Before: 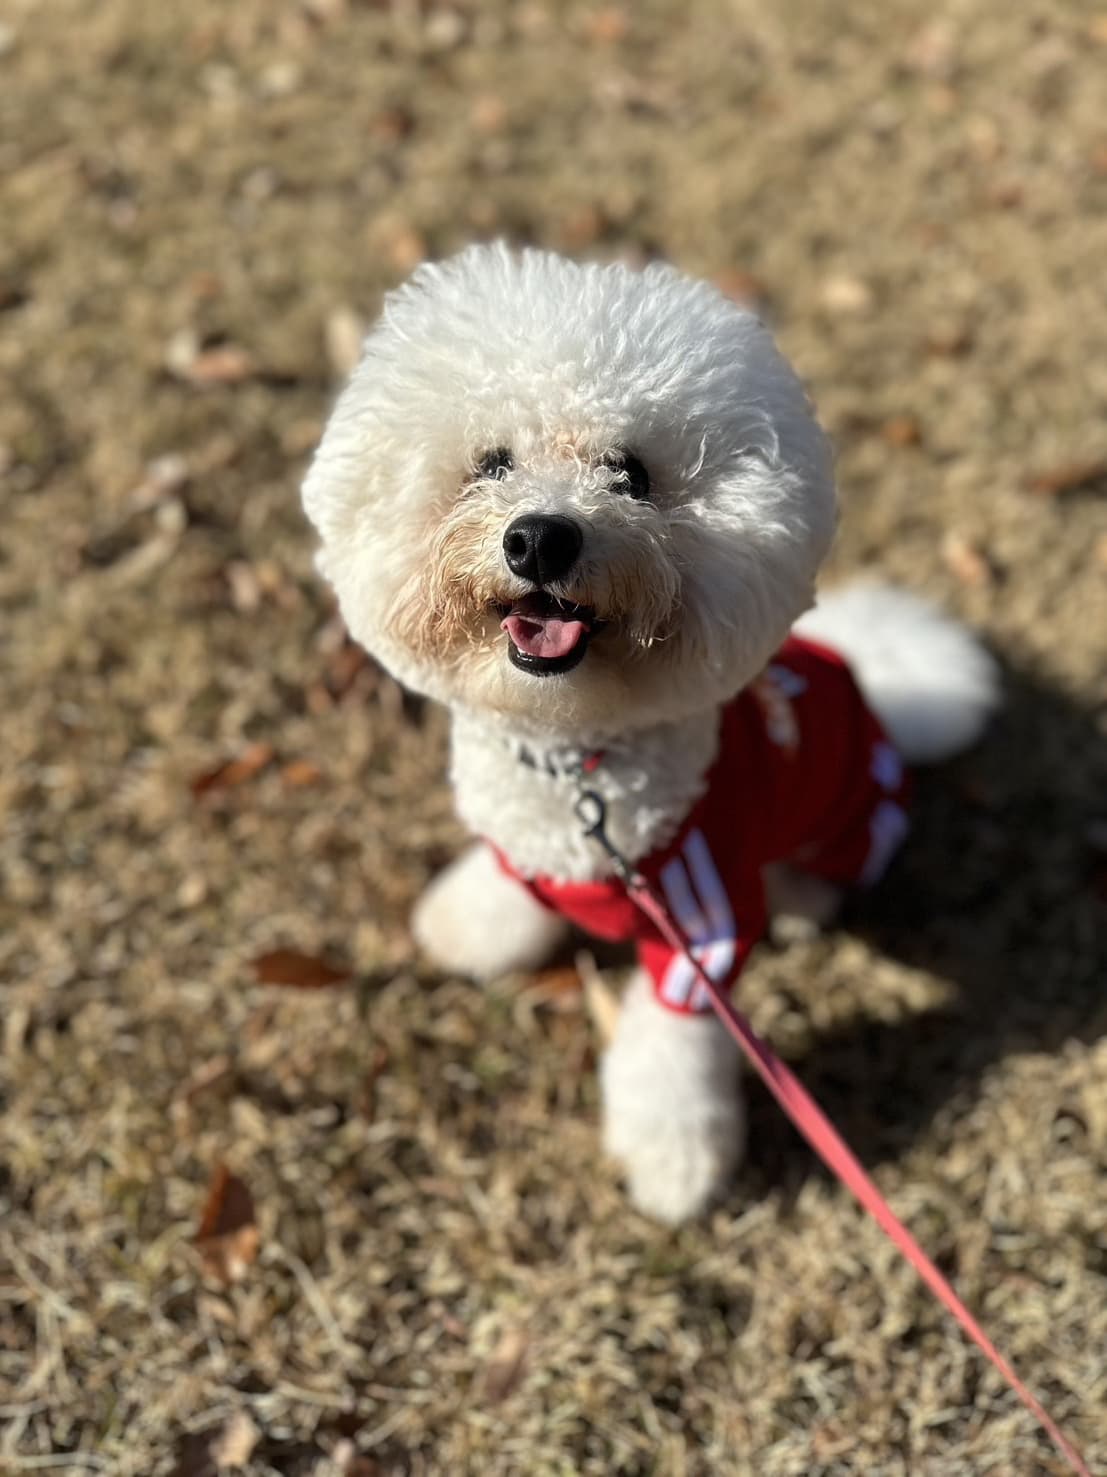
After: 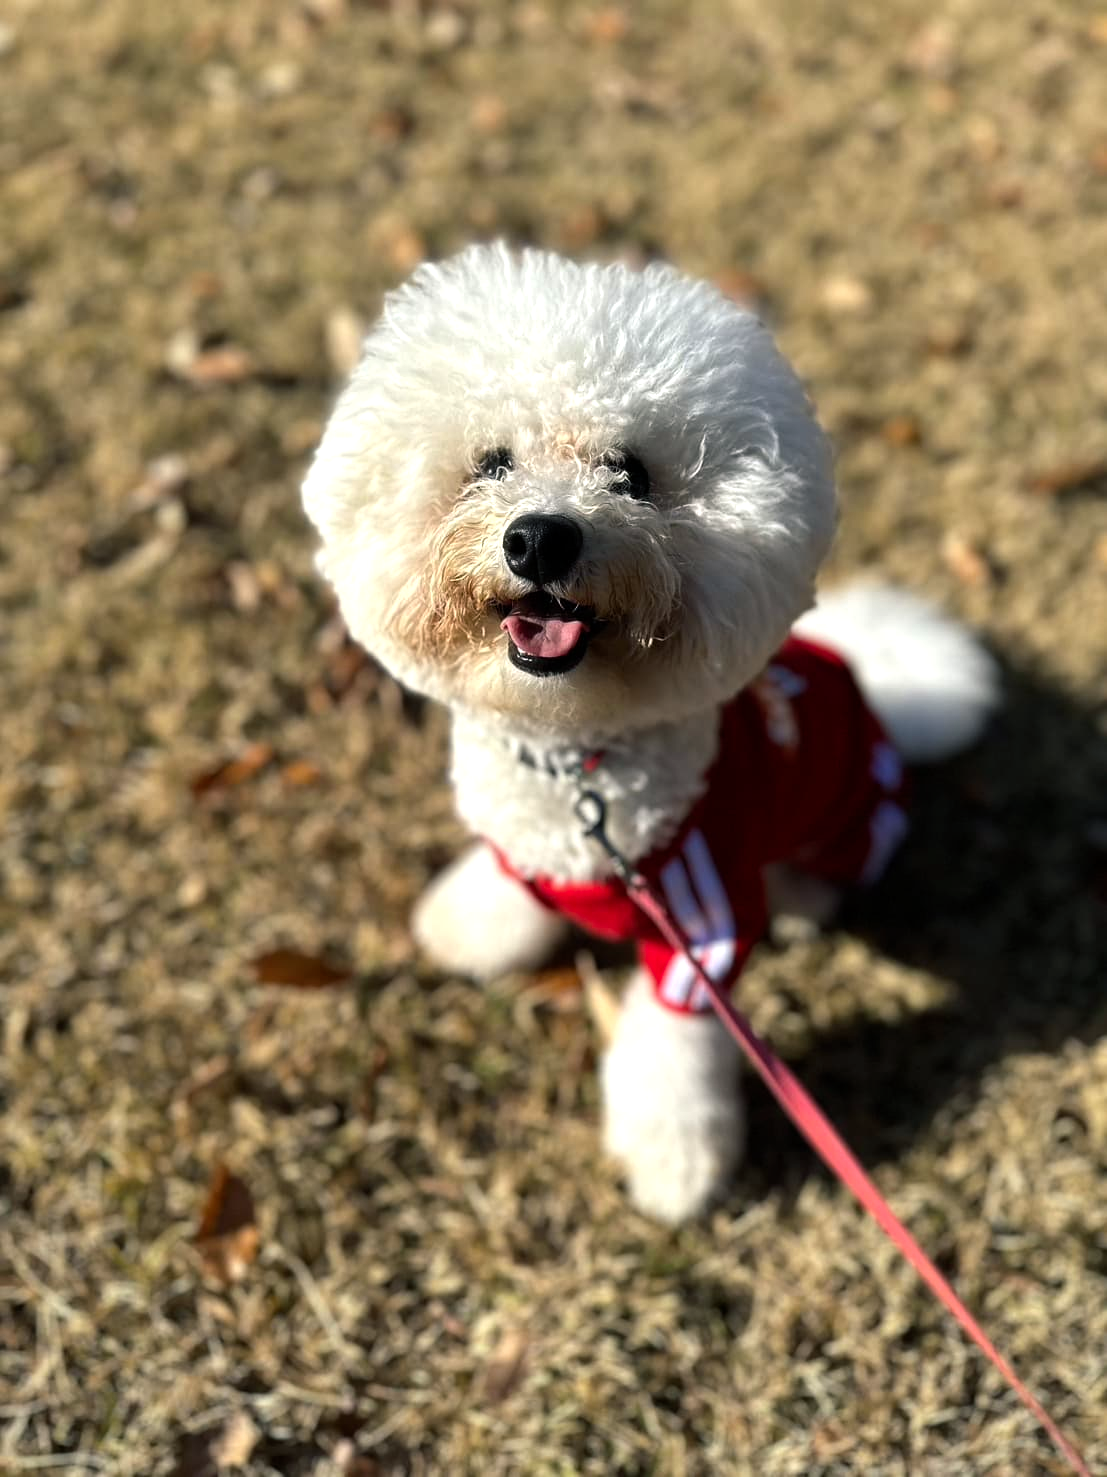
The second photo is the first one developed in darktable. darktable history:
color balance rgb: shadows lift › chroma 2.047%, shadows lift › hue 215.57°, perceptual saturation grading › global saturation 19.845%, contrast 15.601%
